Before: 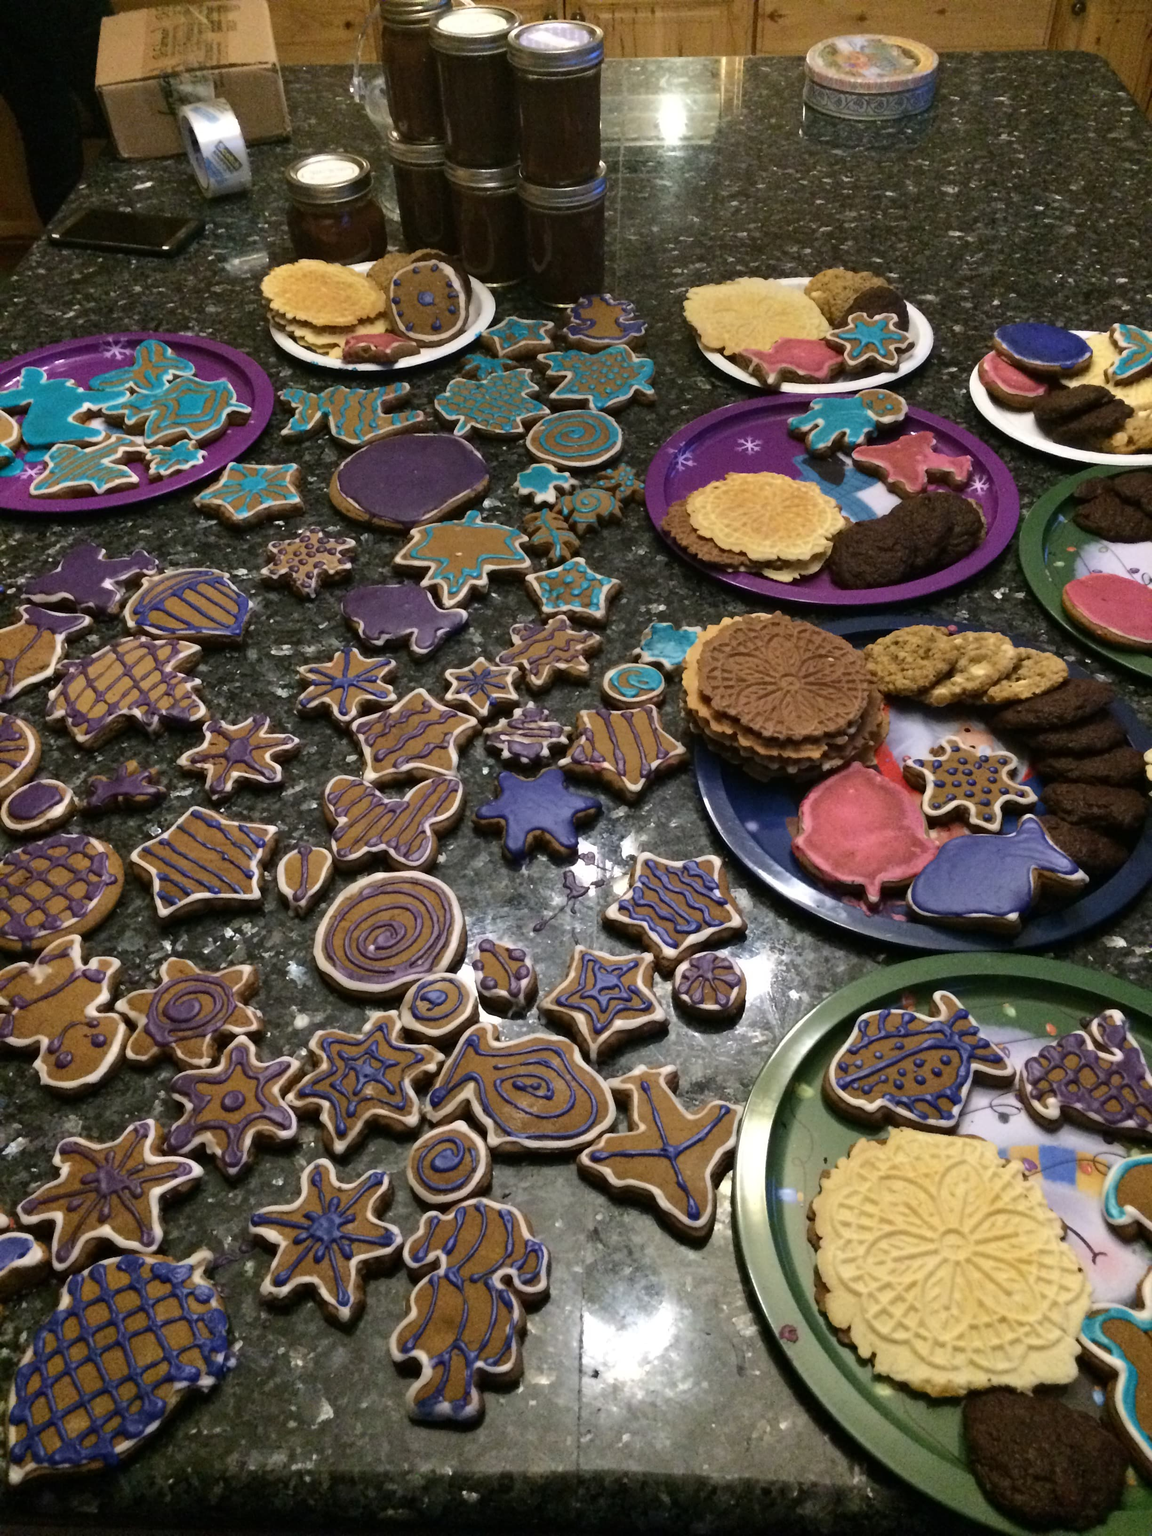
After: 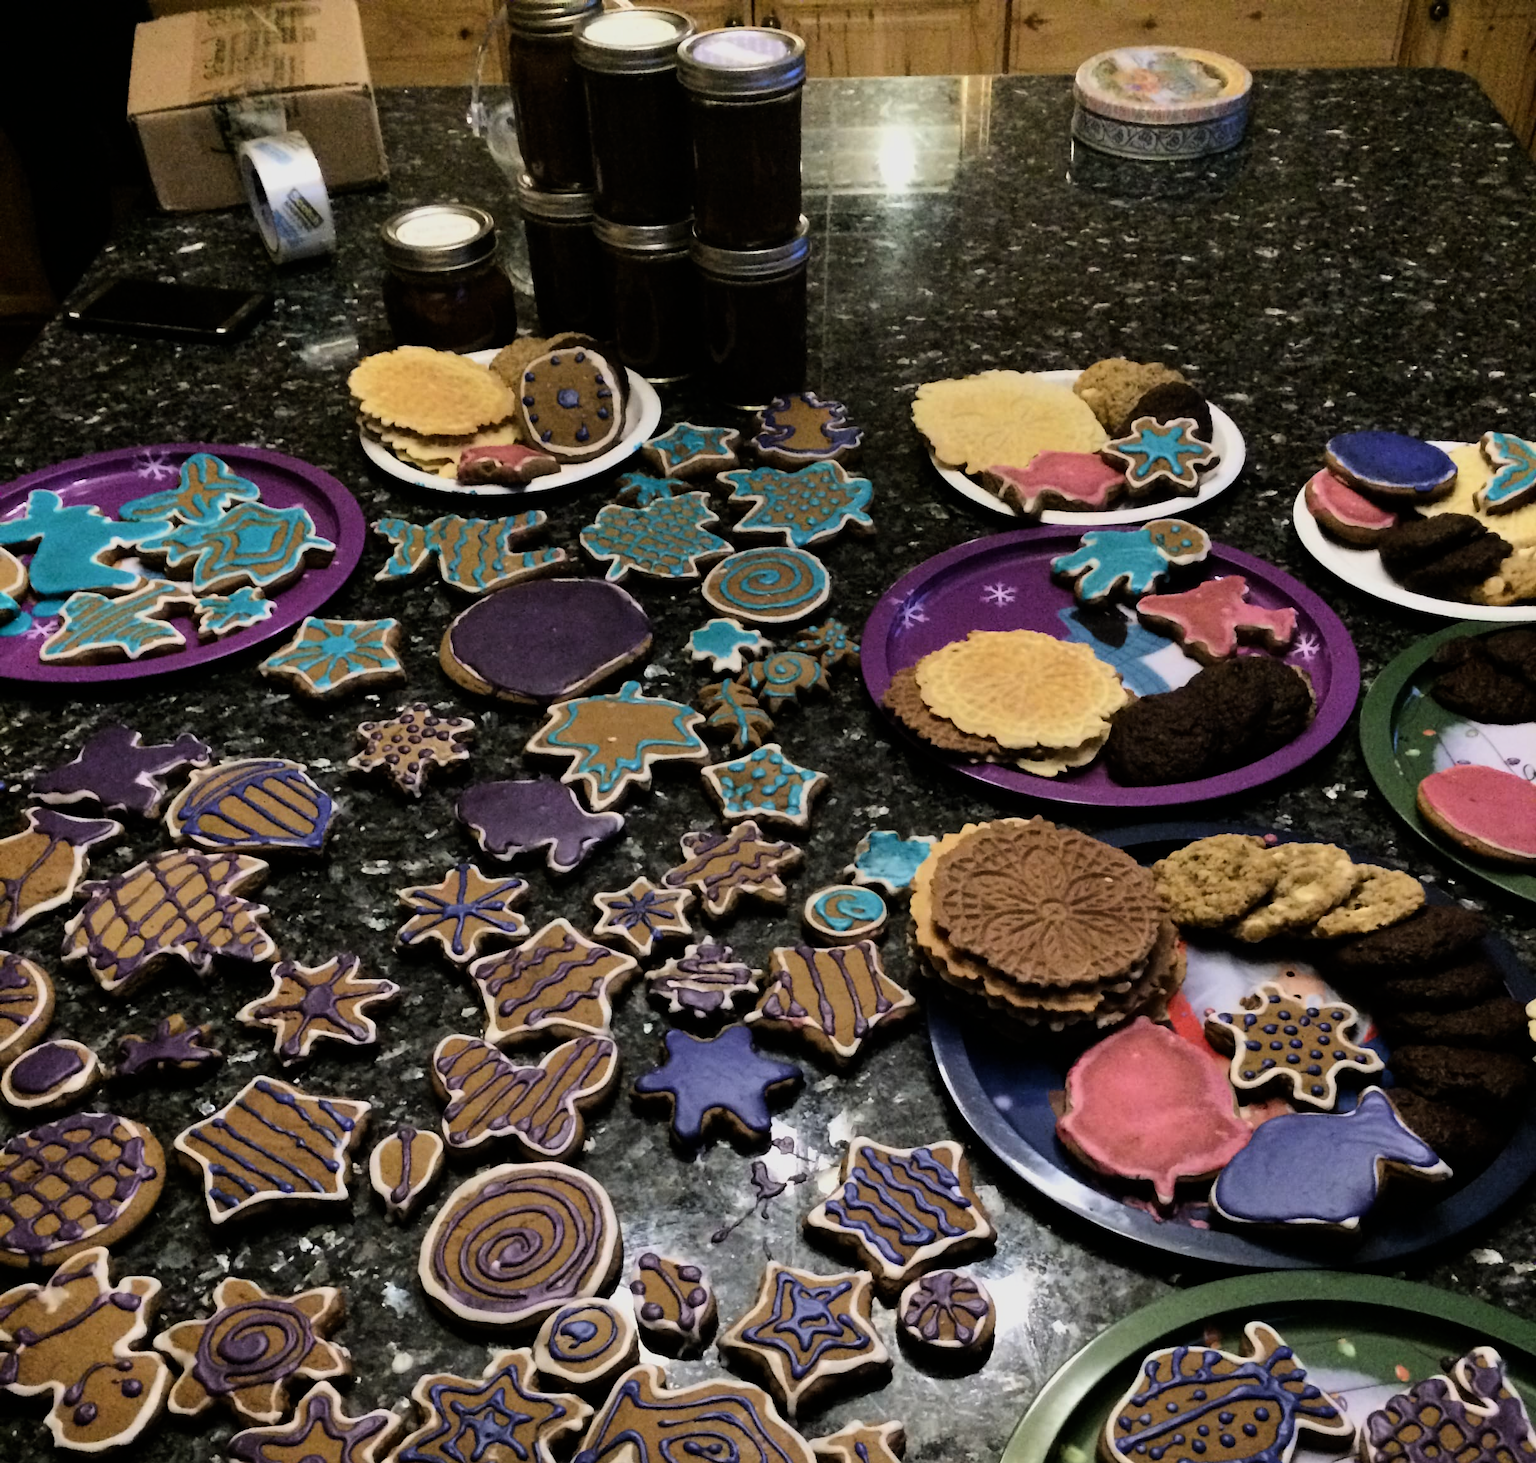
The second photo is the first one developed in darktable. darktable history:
tone equalizer: -7 EV 0.18 EV, -6 EV 0.12 EV, -5 EV 0.08 EV, -4 EV 0.04 EV, -2 EV -0.02 EV, -1 EV -0.04 EV, +0 EV -0.06 EV, luminance estimator HSV value / RGB max
crop: bottom 28.576%
filmic rgb: hardness 4.17, contrast 1.364, color science v6 (2022)
